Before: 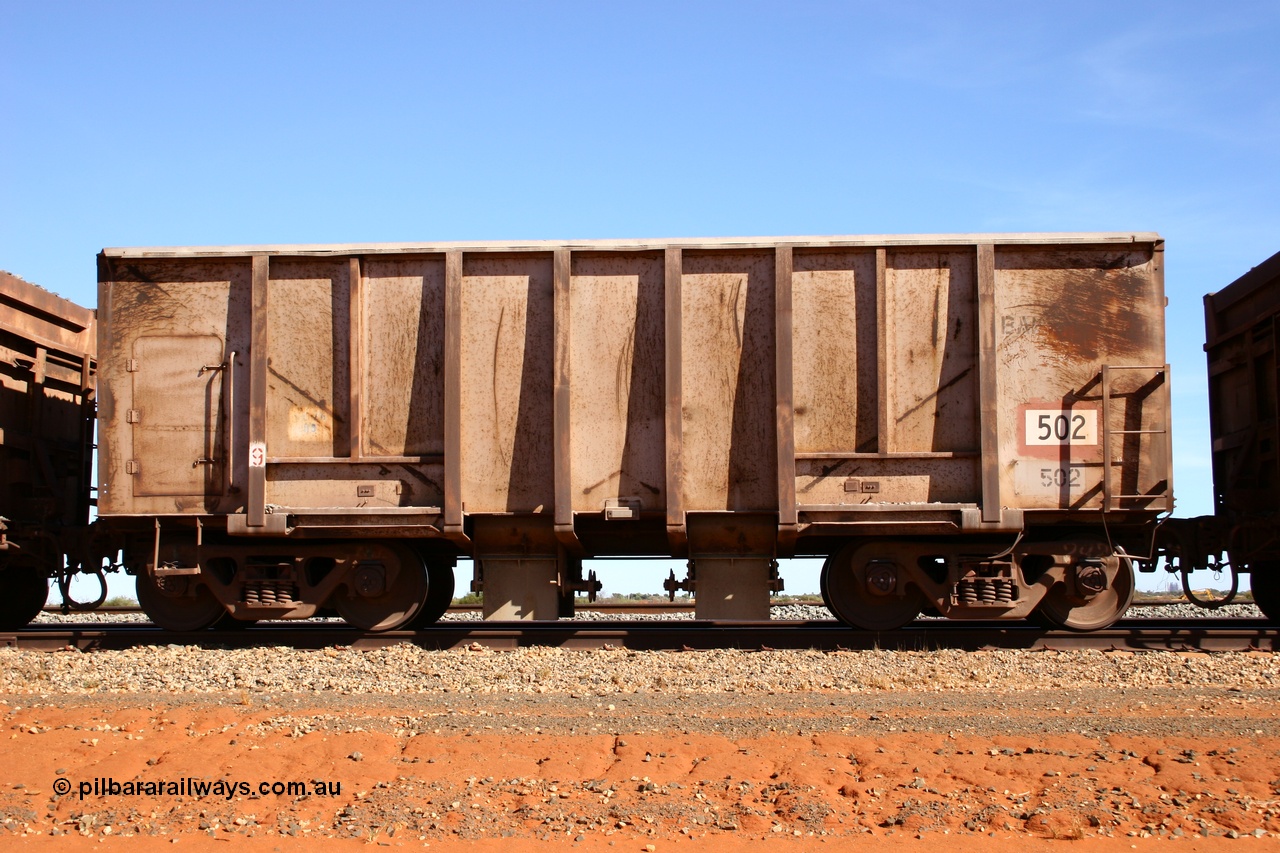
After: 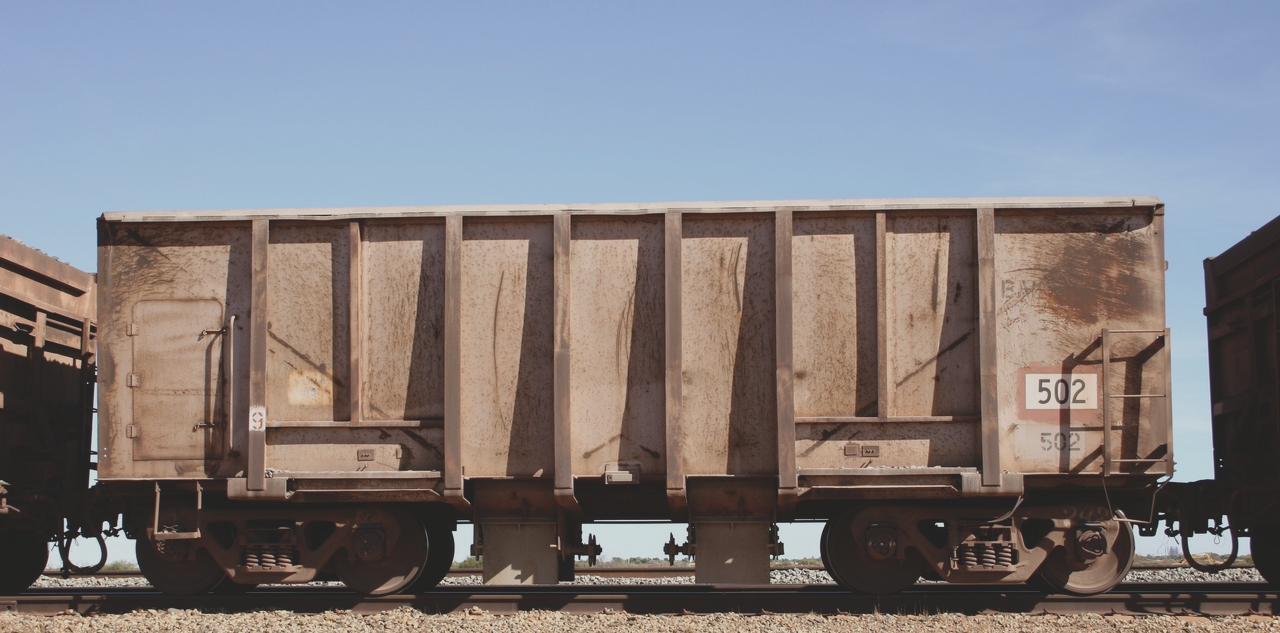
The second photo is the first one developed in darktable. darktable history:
contrast brightness saturation: contrast -0.258, saturation -0.425
crop: top 4.307%, bottom 21.436%
